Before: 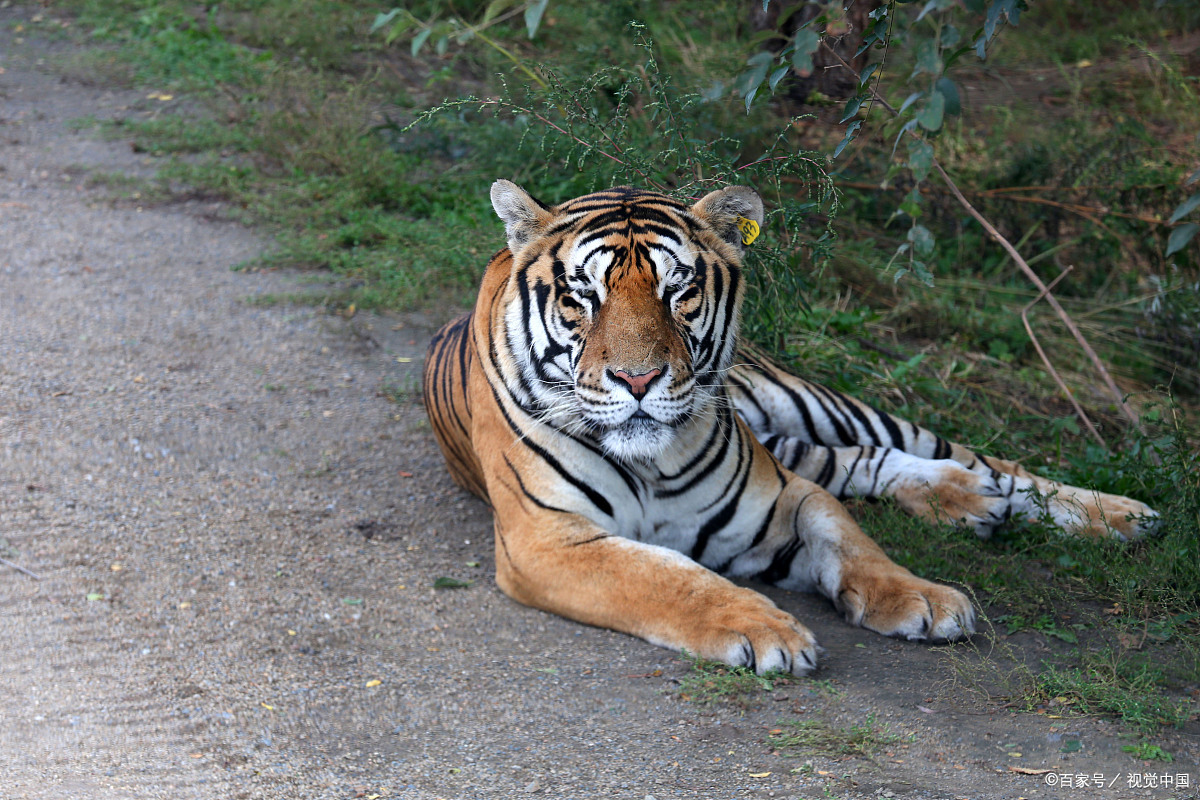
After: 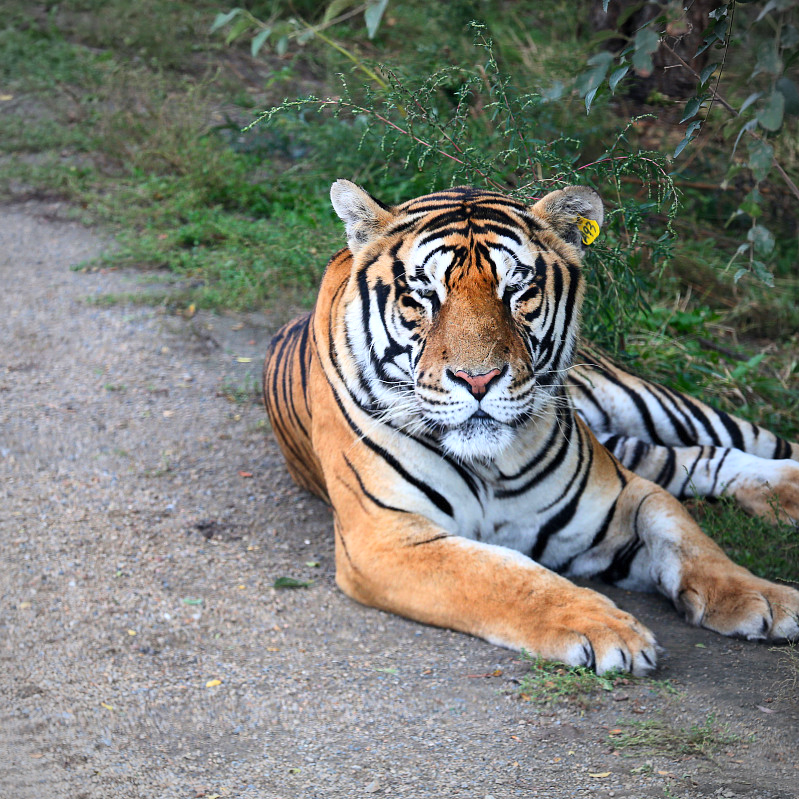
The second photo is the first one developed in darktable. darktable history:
contrast brightness saturation: contrast 0.197, brightness 0.155, saturation 0.219
crop and rotate: left 13.369%, right 19.992%
vignetting: fall-off radius 61.15%
